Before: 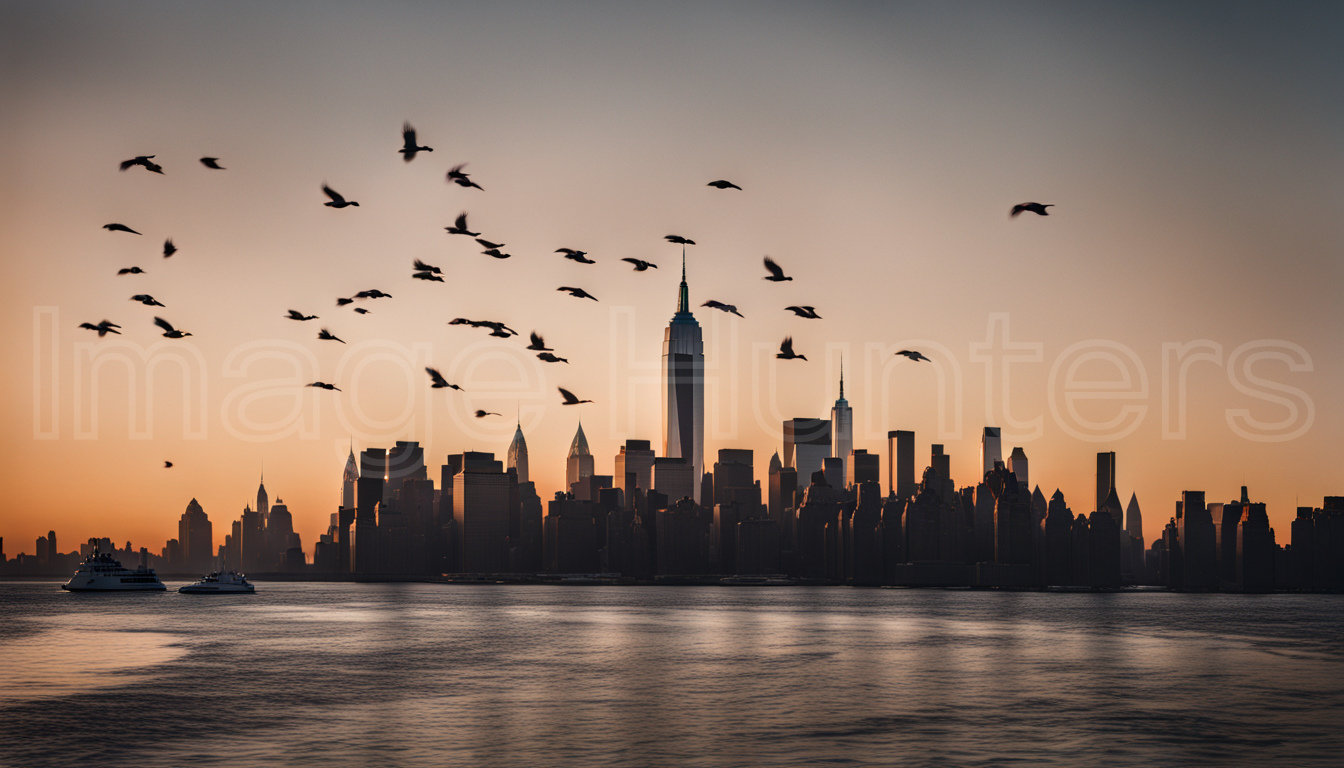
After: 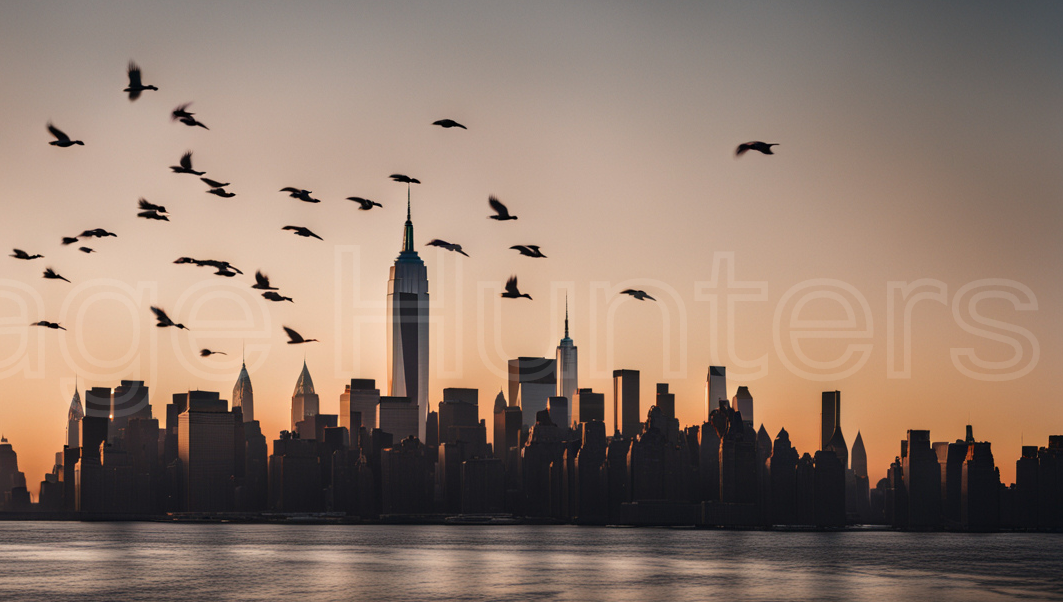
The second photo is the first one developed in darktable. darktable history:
crop and rotate: left 20.48%, top 8.06%, right 0.416%, bottom 13.473%
